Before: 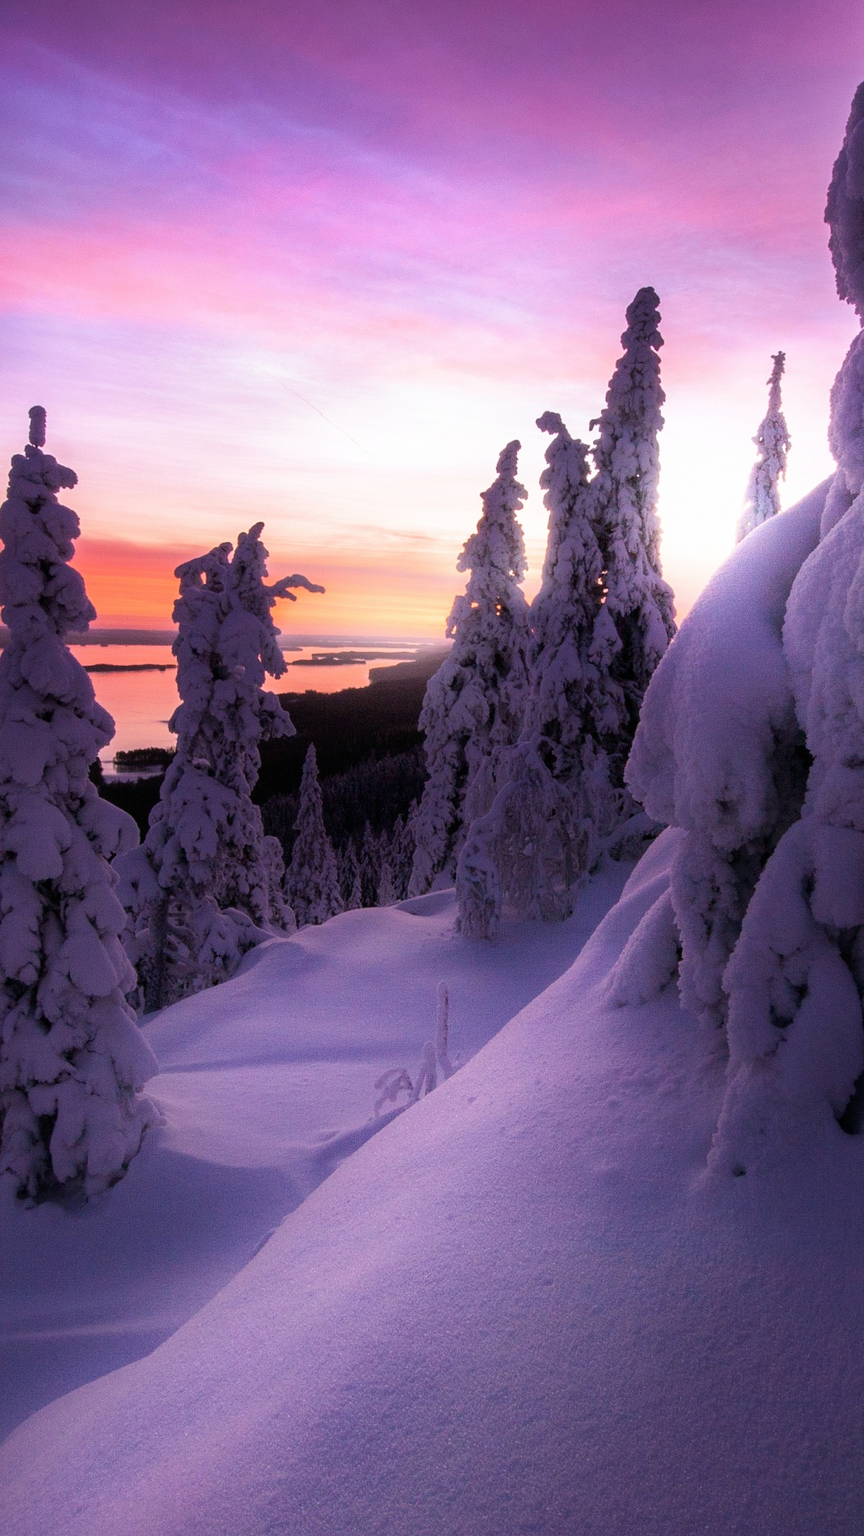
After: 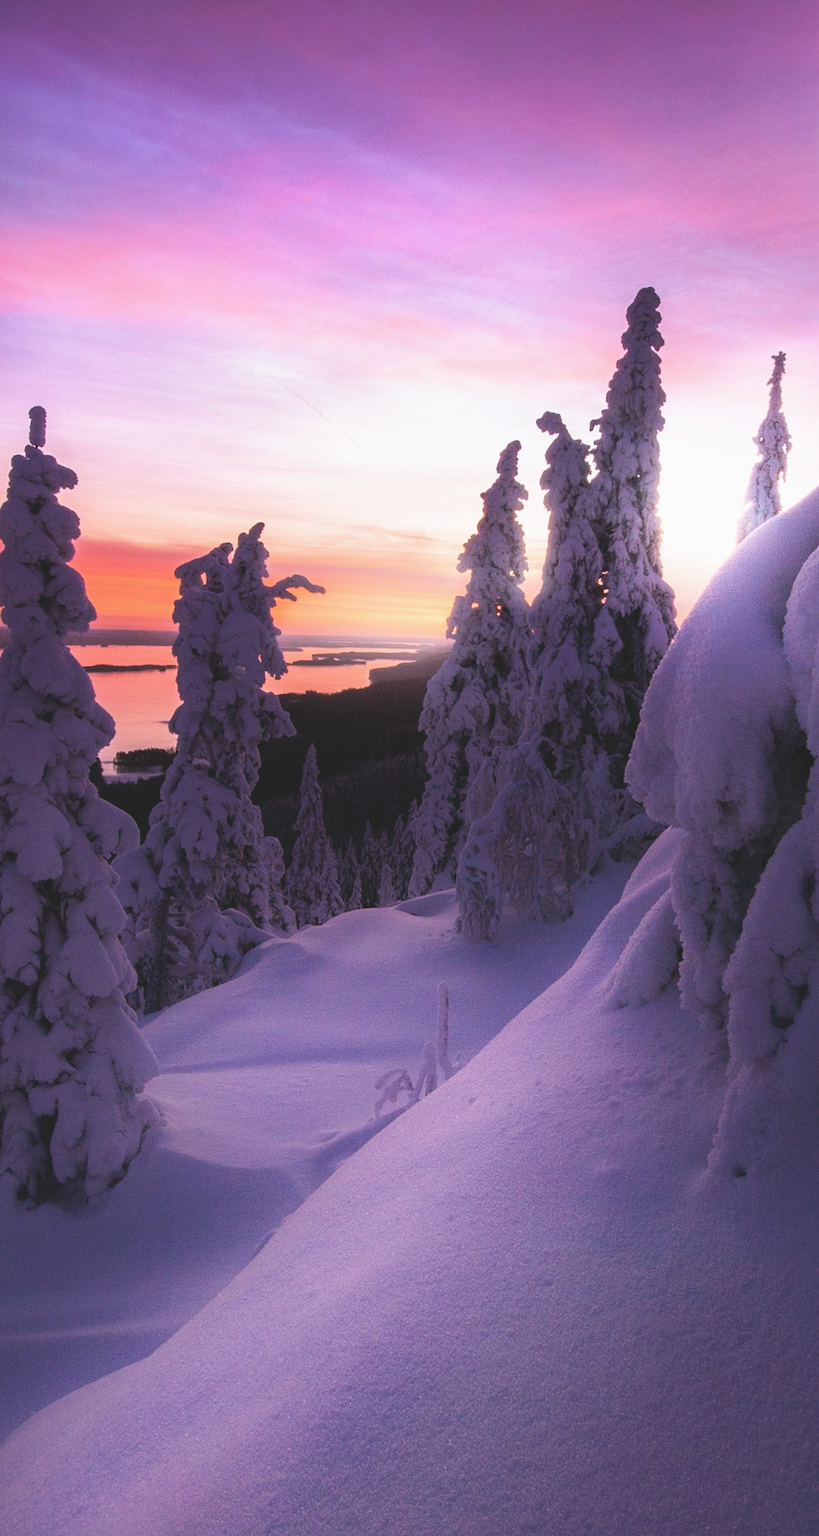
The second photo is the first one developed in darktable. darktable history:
tone equalizer: -7 EV 0.18 EV, -6 EV 0.12 EV, -5 EV 0.08 EV, -4 EV 0.04 EV, -2 EV -0.02 EV, -1 EV -0.04 EV, +0 EV -0.06 EV, luminance estimator HSV value / RGB max
exposure: black level correction -0.015, compensate highlight preservation false
crop and rotate: right 5.167%
